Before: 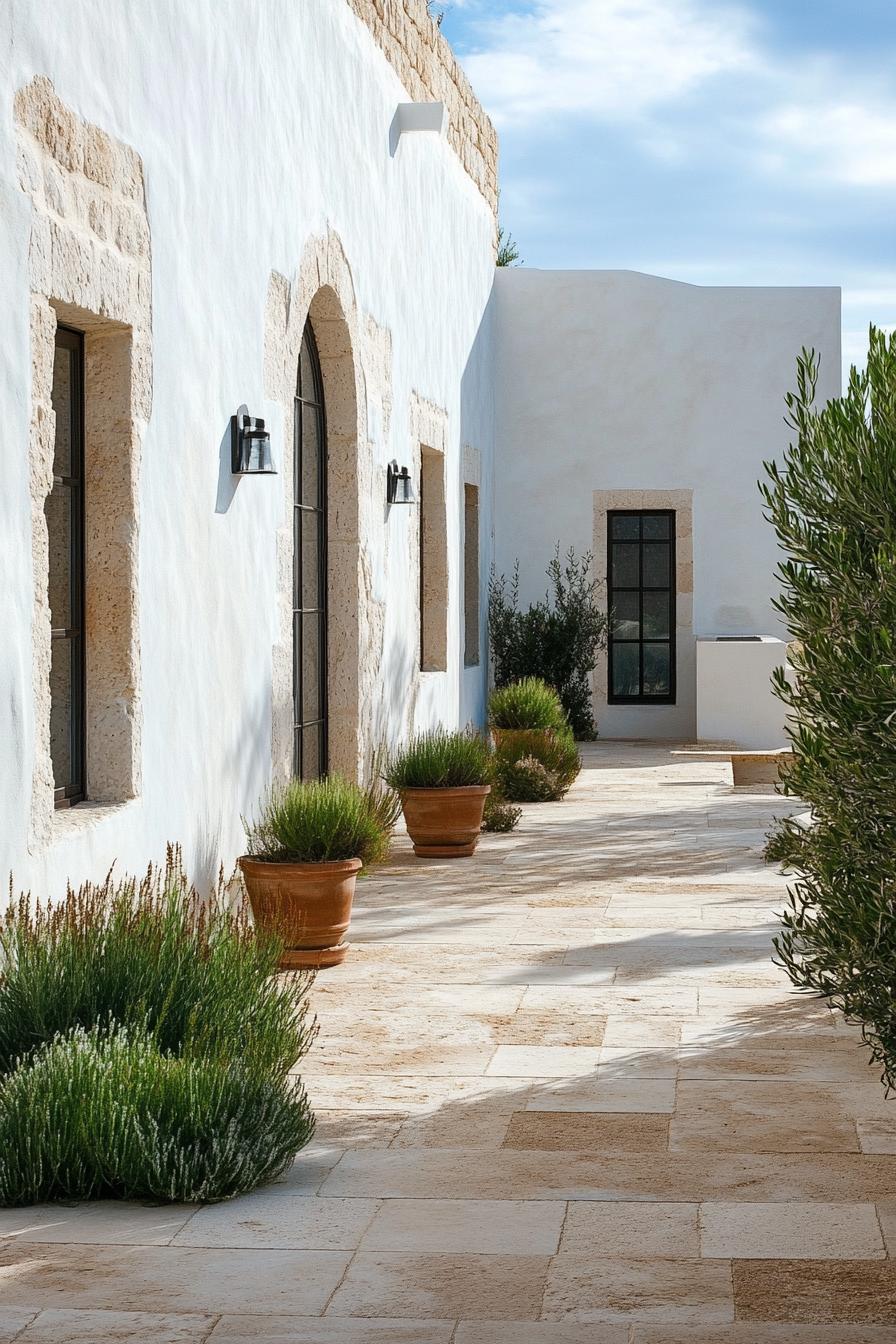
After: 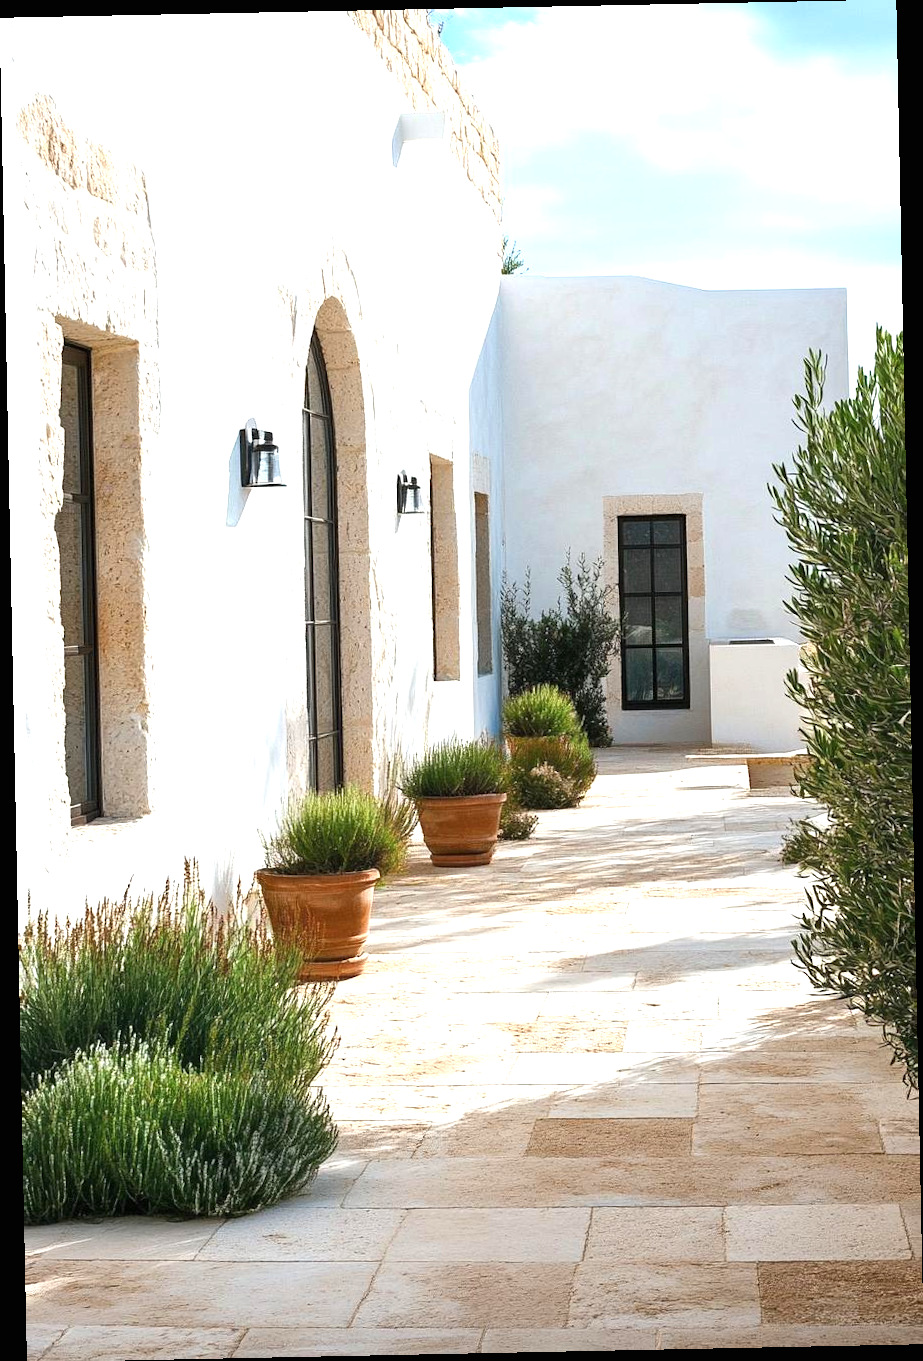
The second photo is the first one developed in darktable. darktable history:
rotate and perspective: rotation -1.17°, automatic cropping off
exposure: black level correction 0, exposure 0.9 EV, compensate highlight preservation false
